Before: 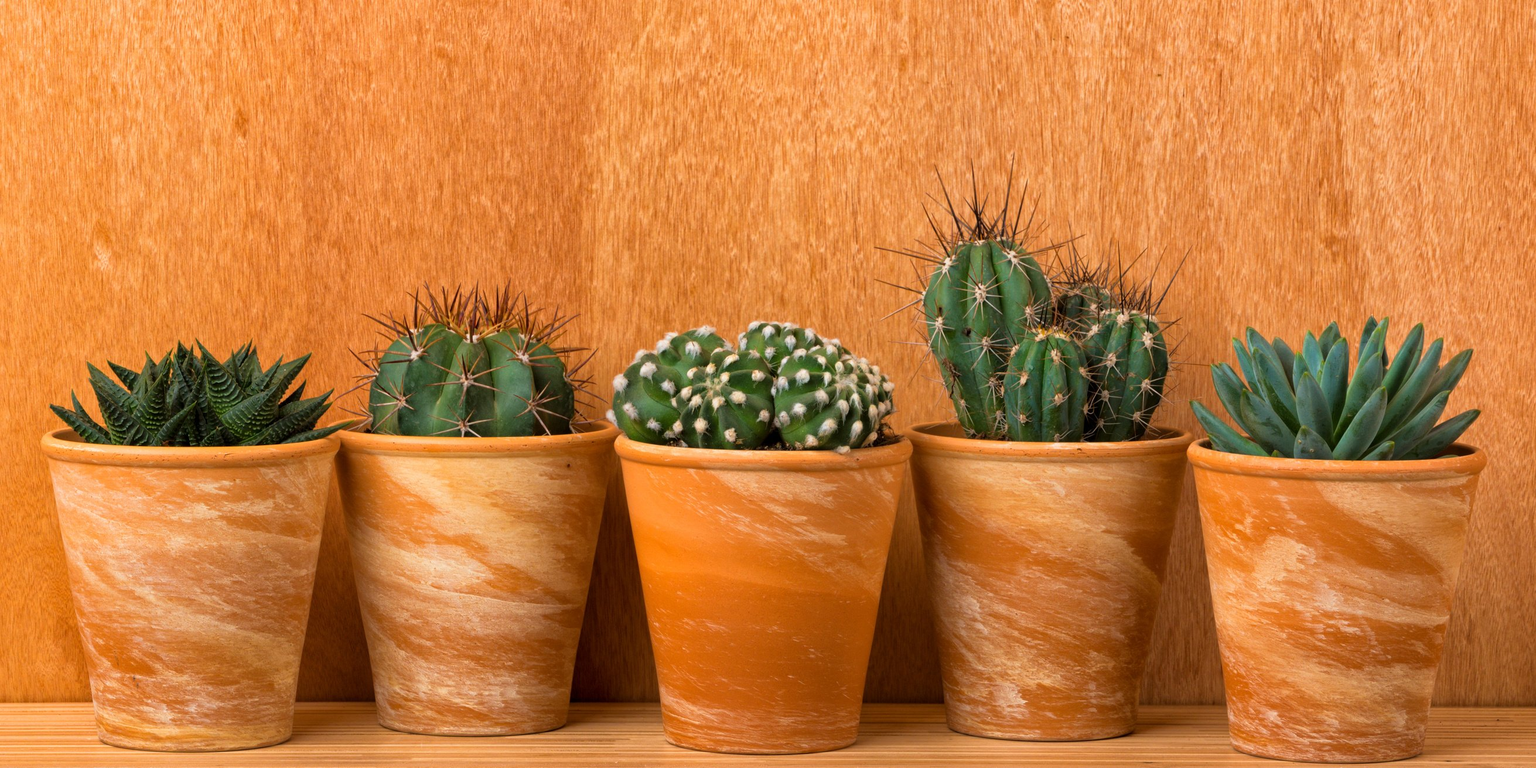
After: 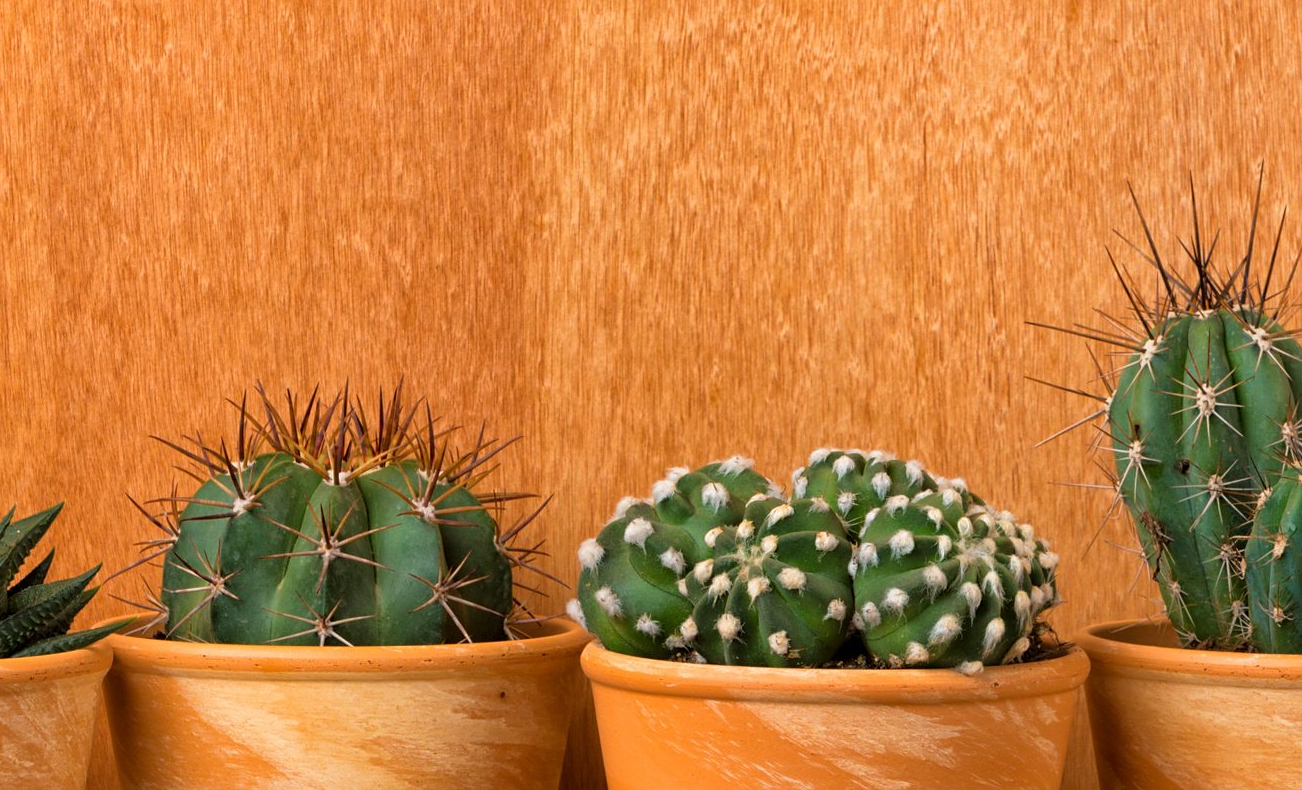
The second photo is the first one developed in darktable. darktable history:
crop: left 17.875%, top 7.704%, right 32.457%, bottom 32.011%
sharpen: amount 0.202
